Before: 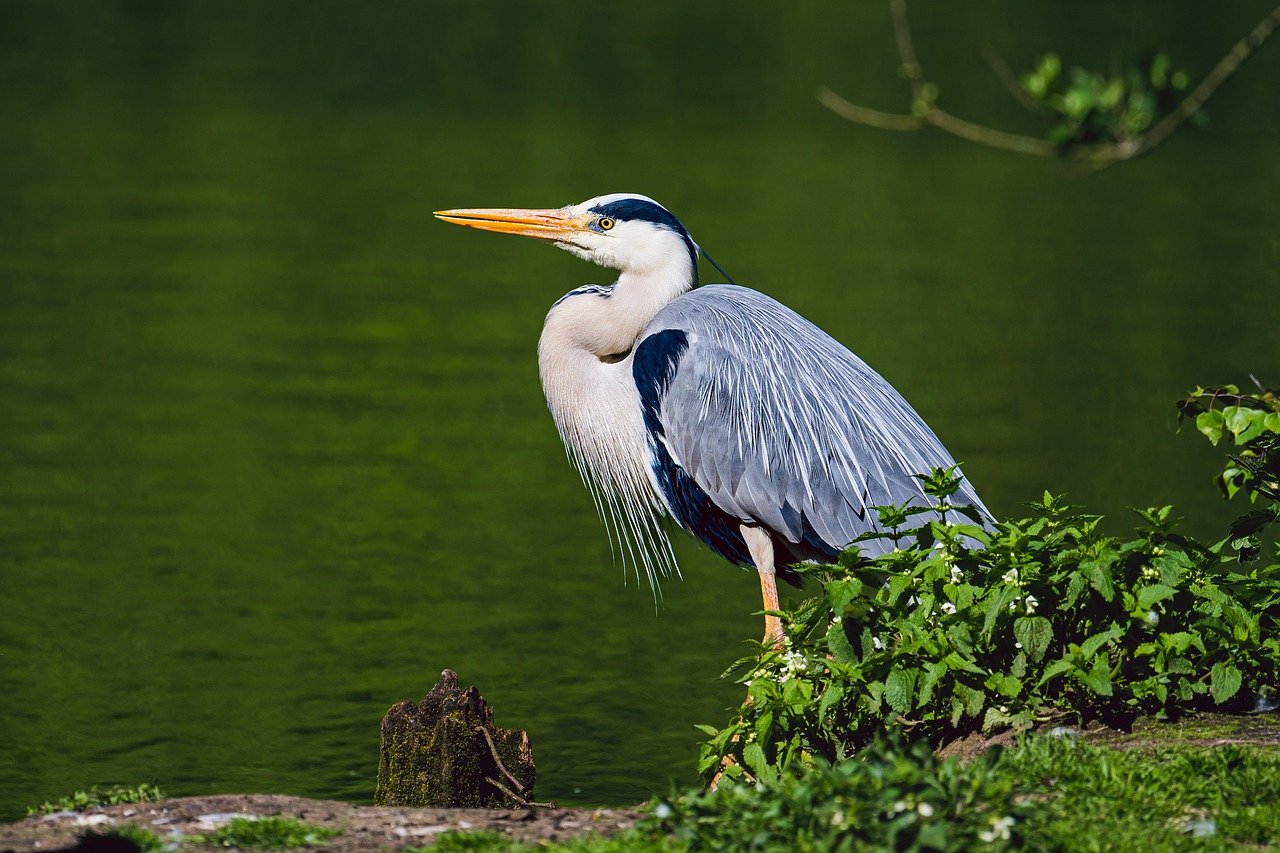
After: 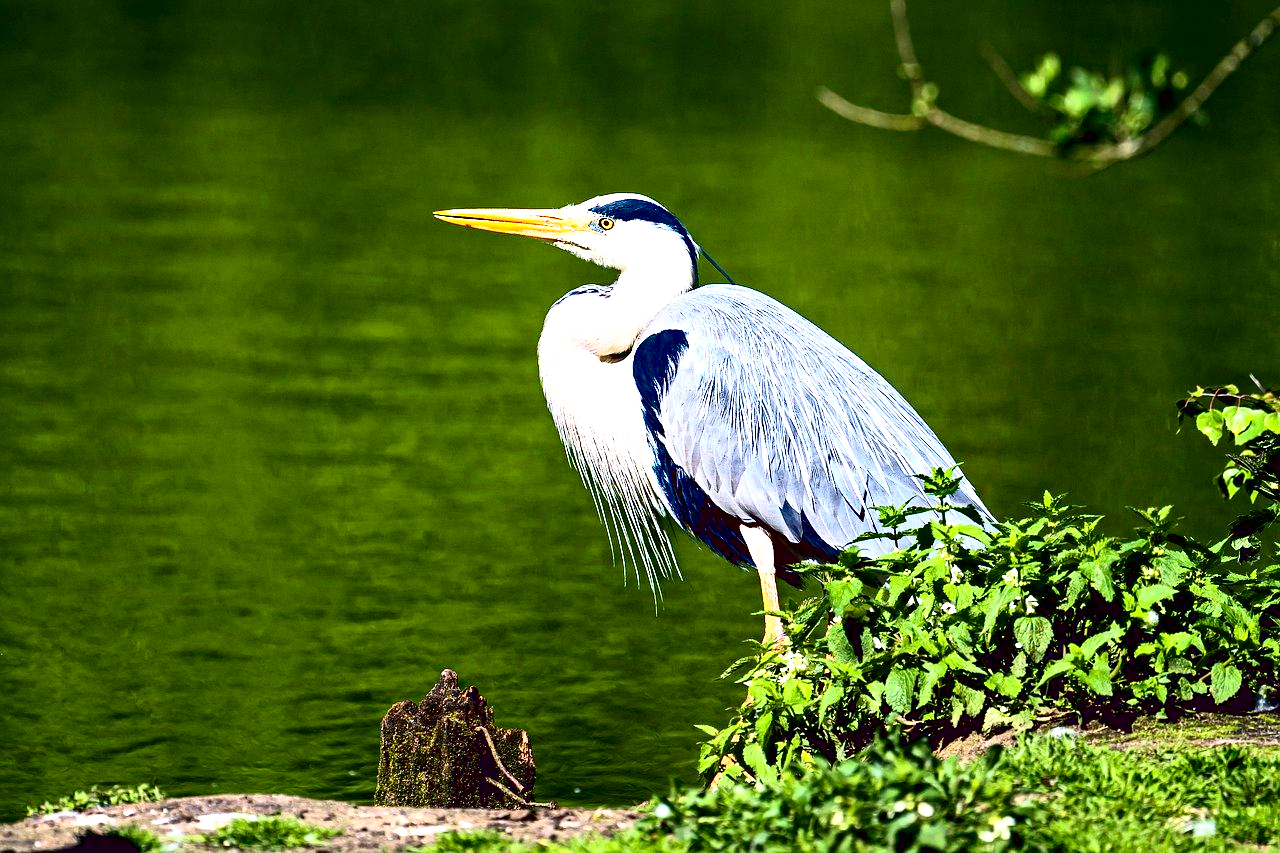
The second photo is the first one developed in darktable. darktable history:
exposure: black level correction 0.009, exposure 1.425 EV, compensate highlight preservation false
contrast brightness saturation: contrast 0.28
